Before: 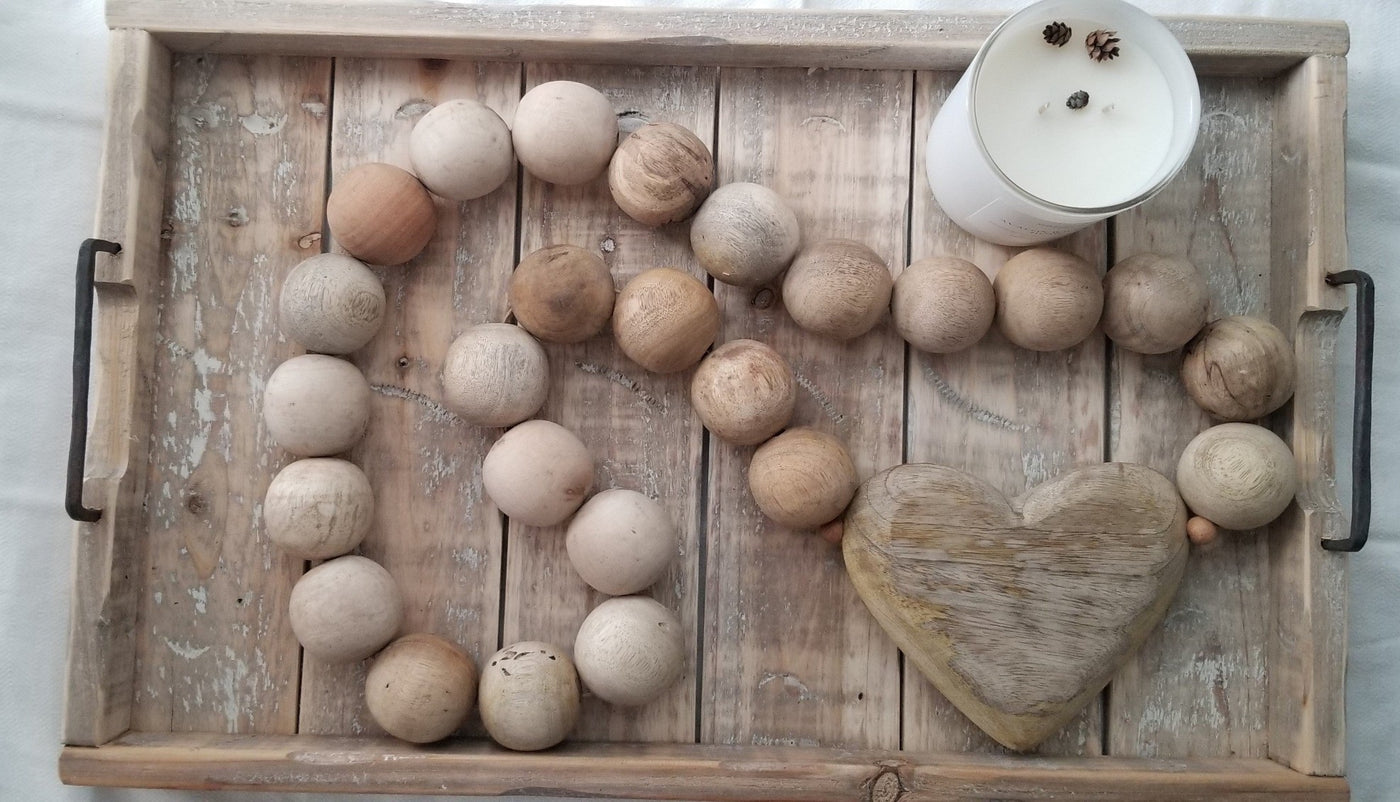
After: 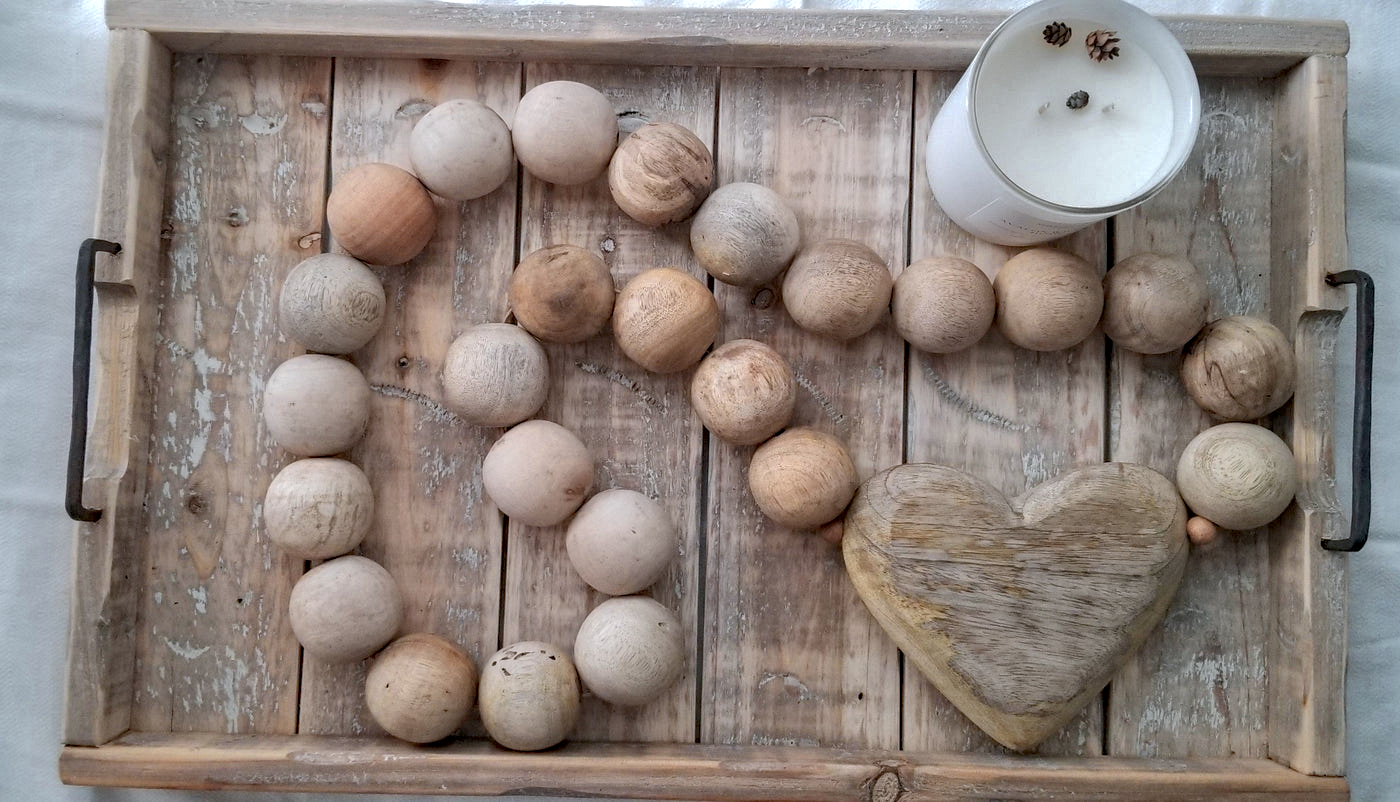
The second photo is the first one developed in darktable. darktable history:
haze removal: adaptive false
color zones: curves: ch0 [(0.018, 0.548) (0.197, 0.654) (0.425, 0.447) (0.605, 0.658) (0.732, 0.579)]; ch1 [(0.105, 0.531) (0.224, 0.531) (0.386, 0.39) (0.618, 0.456) (0.732, 0.456) (0.956, 0.421)]; ch2 [(0.039, 0.583) (0.215, 0.465) (0.399, 0.544) (0.465, 0.548) (0.614, 0.447) (0.724, 0.43) (0.882, 0.623) (0.956, 0.632)]
local contrast: on, module defaults
shadows and highlights: shadows 40, highlights -60
white balance: red 0.974, blue 1.044
